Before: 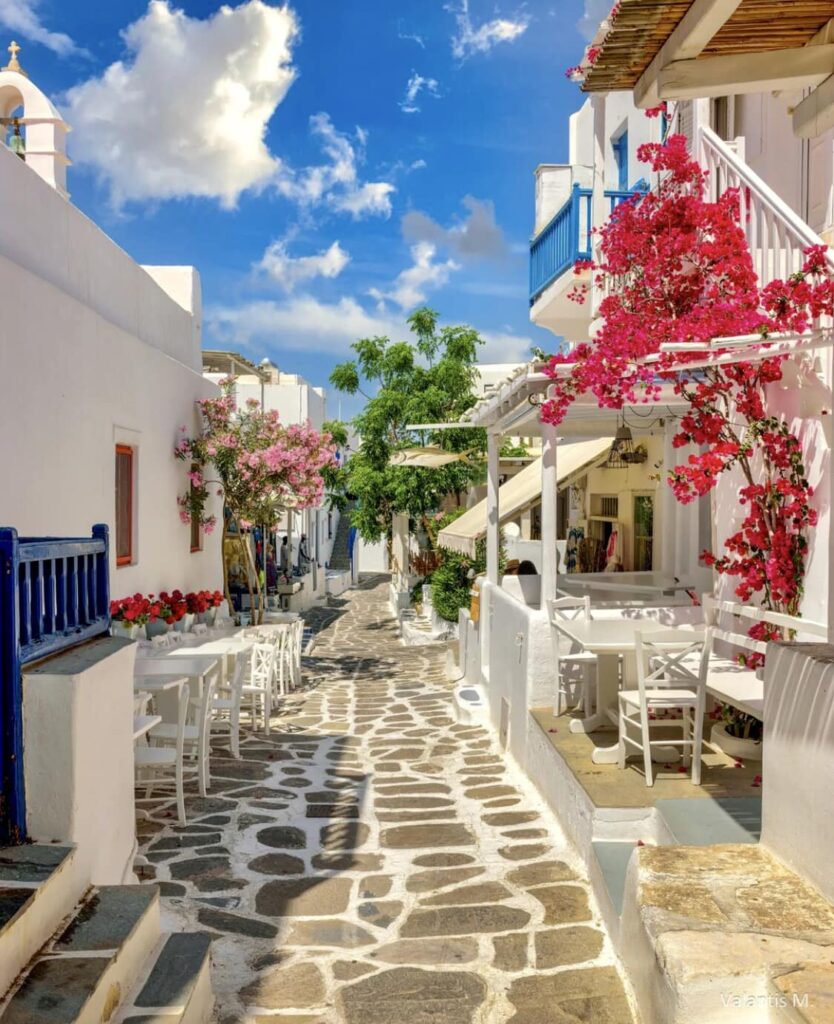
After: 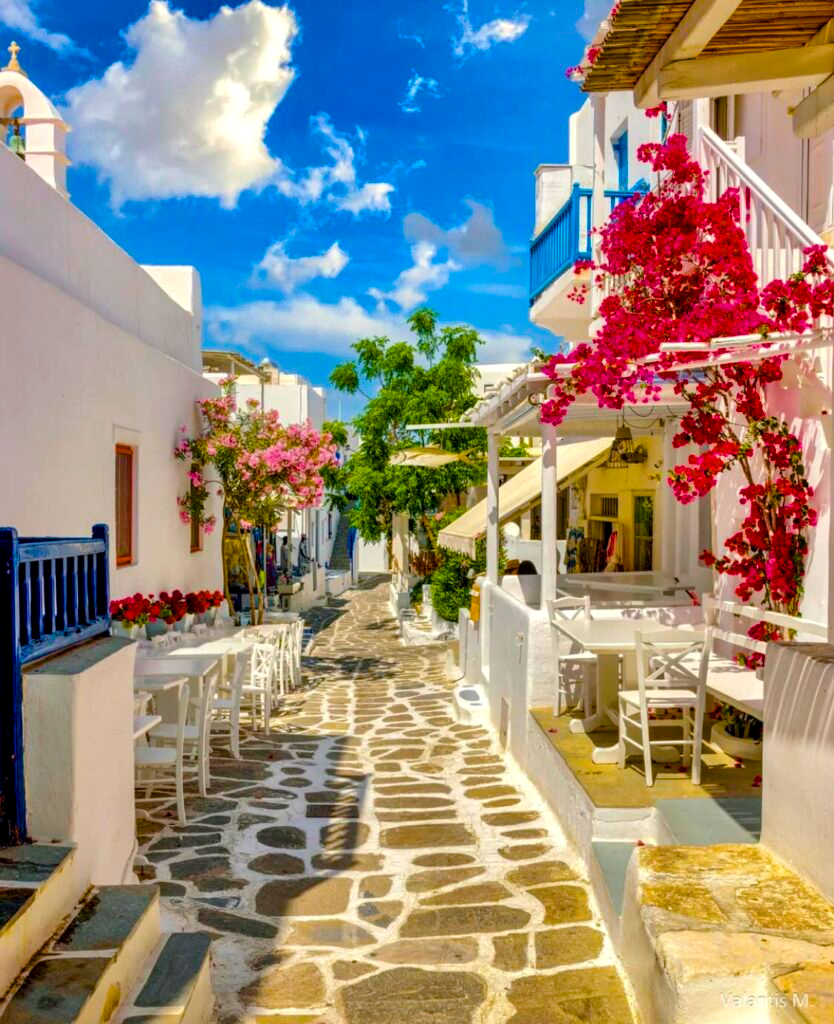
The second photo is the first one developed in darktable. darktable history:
color balance rgb: linear chroma grading › global chroma 15.178%, perceptual saturation grading › global saturation 36.864%, perceptual saturation grading › shadows 35.373%, global vibrance 20%
color correction: highlights b* 0.031, saturation 0.871
local contrast: highlights 102%, shadows 99%, detail 119%, midtone range 0.2
